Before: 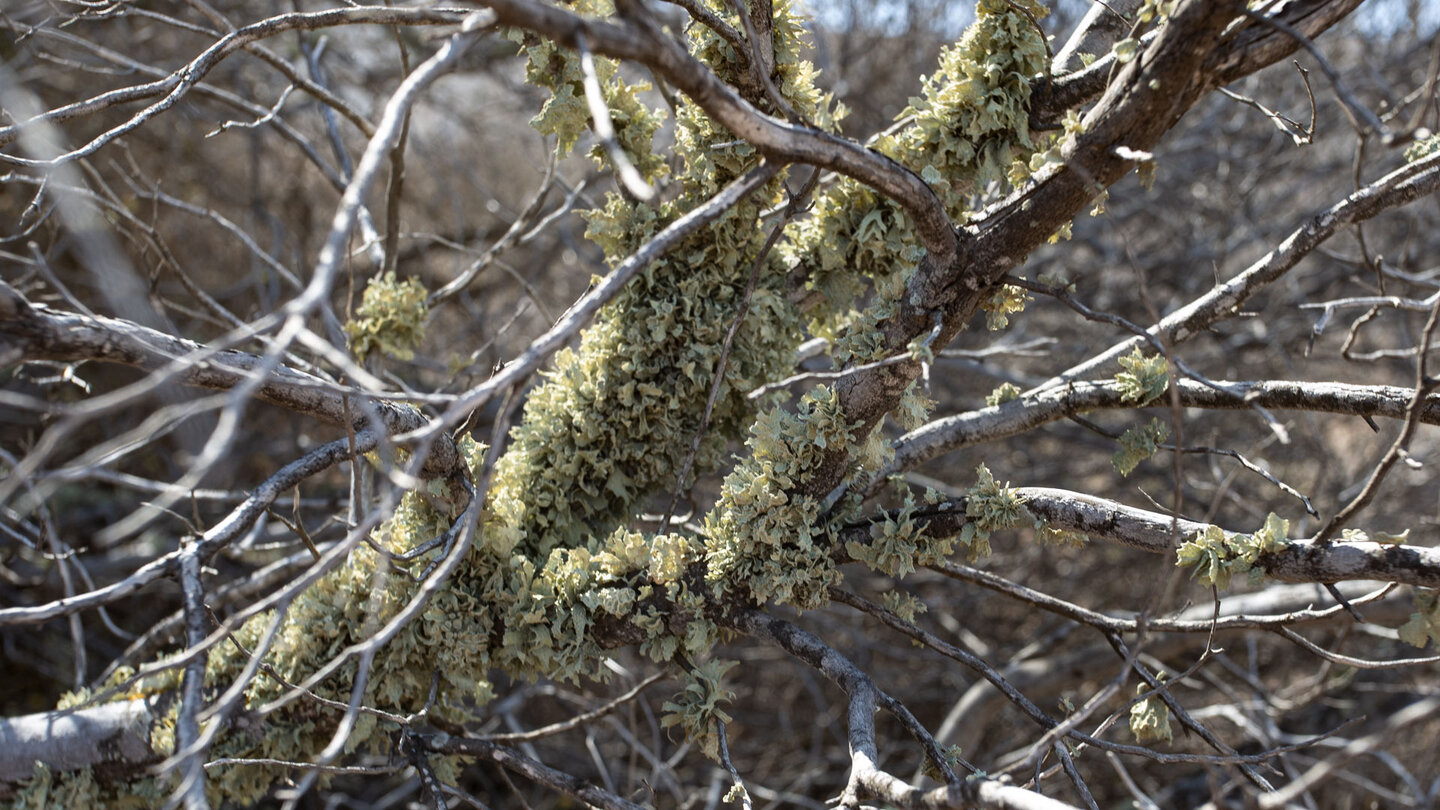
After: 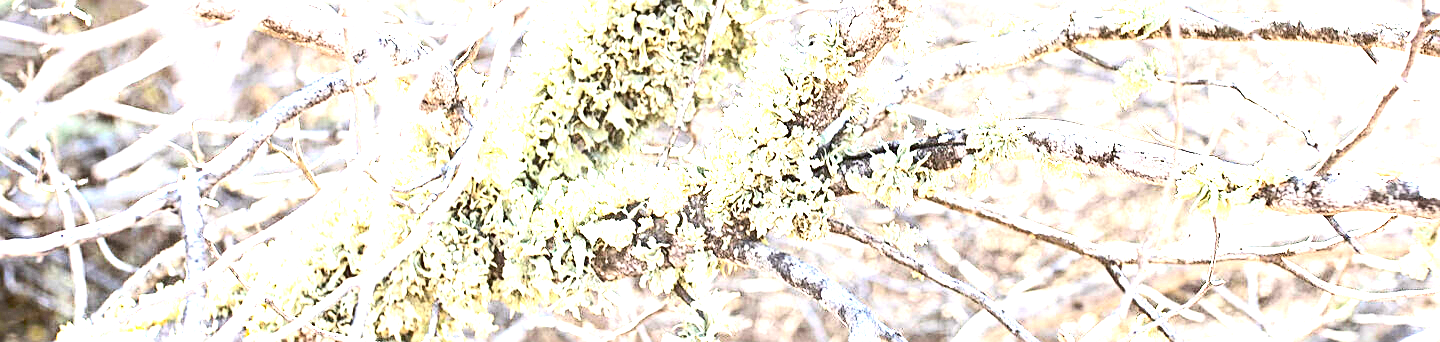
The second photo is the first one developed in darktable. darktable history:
crop: top 45.547%, bottom 12.164%
exposure: black level correction 0, exposure 4.081 EV, compensate highlight preservation false
contrast brightness saturation: contrast 0.222
sharpen: on, module defaults
